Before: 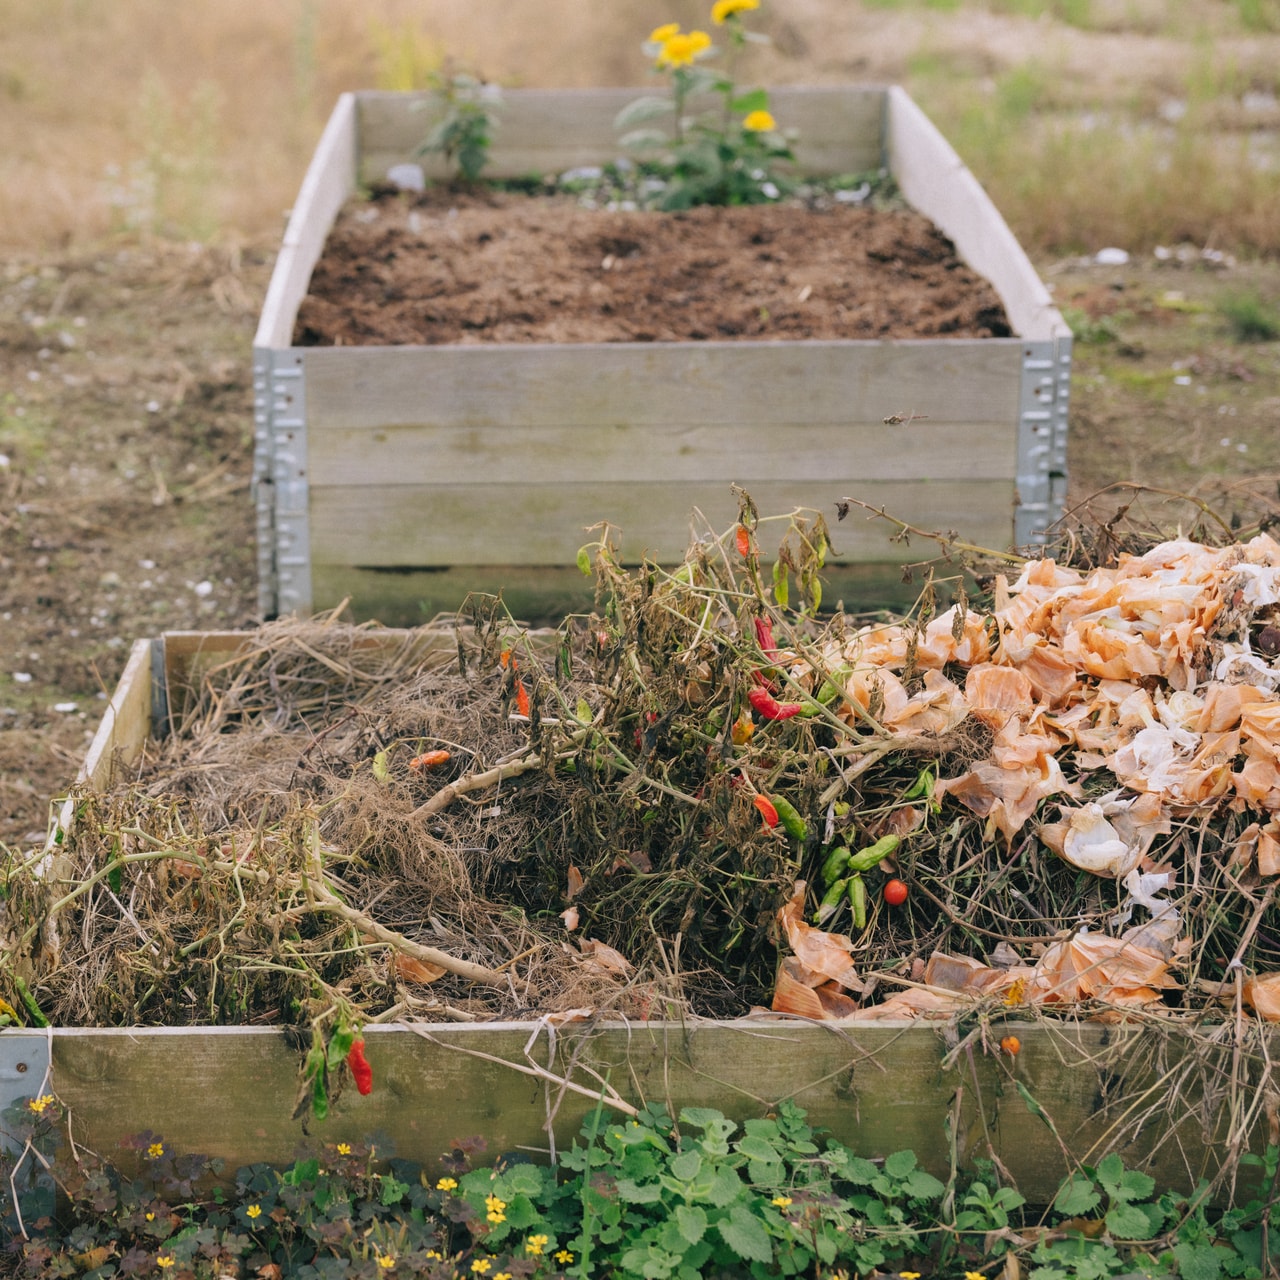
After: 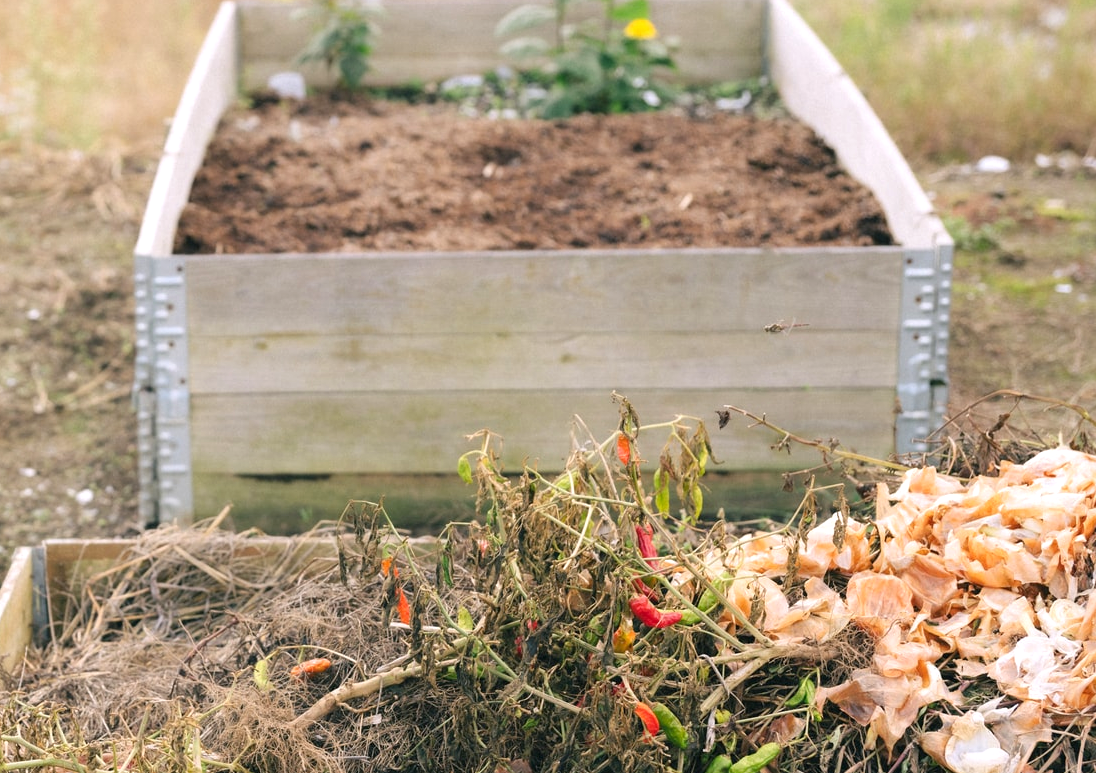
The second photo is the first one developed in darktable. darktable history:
crop and rotate: left 9.345%, top 7.22%, right 4.982%, bottom 32.331%
exposure: black level correction 0.001, exposure 0.5 EV, compensate exposure bias true, compensate highlight preservation false
